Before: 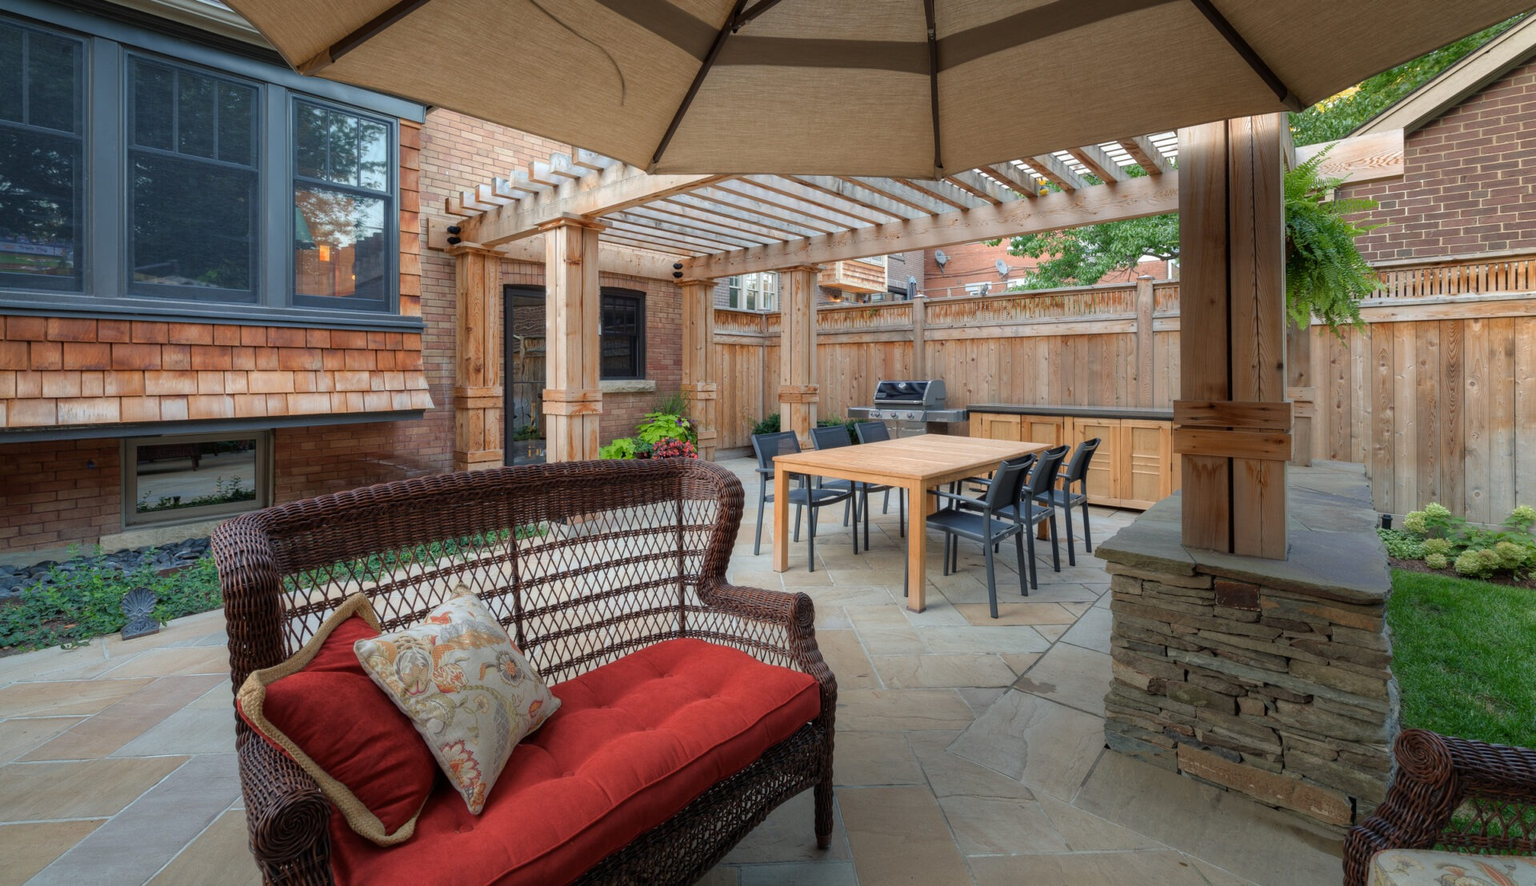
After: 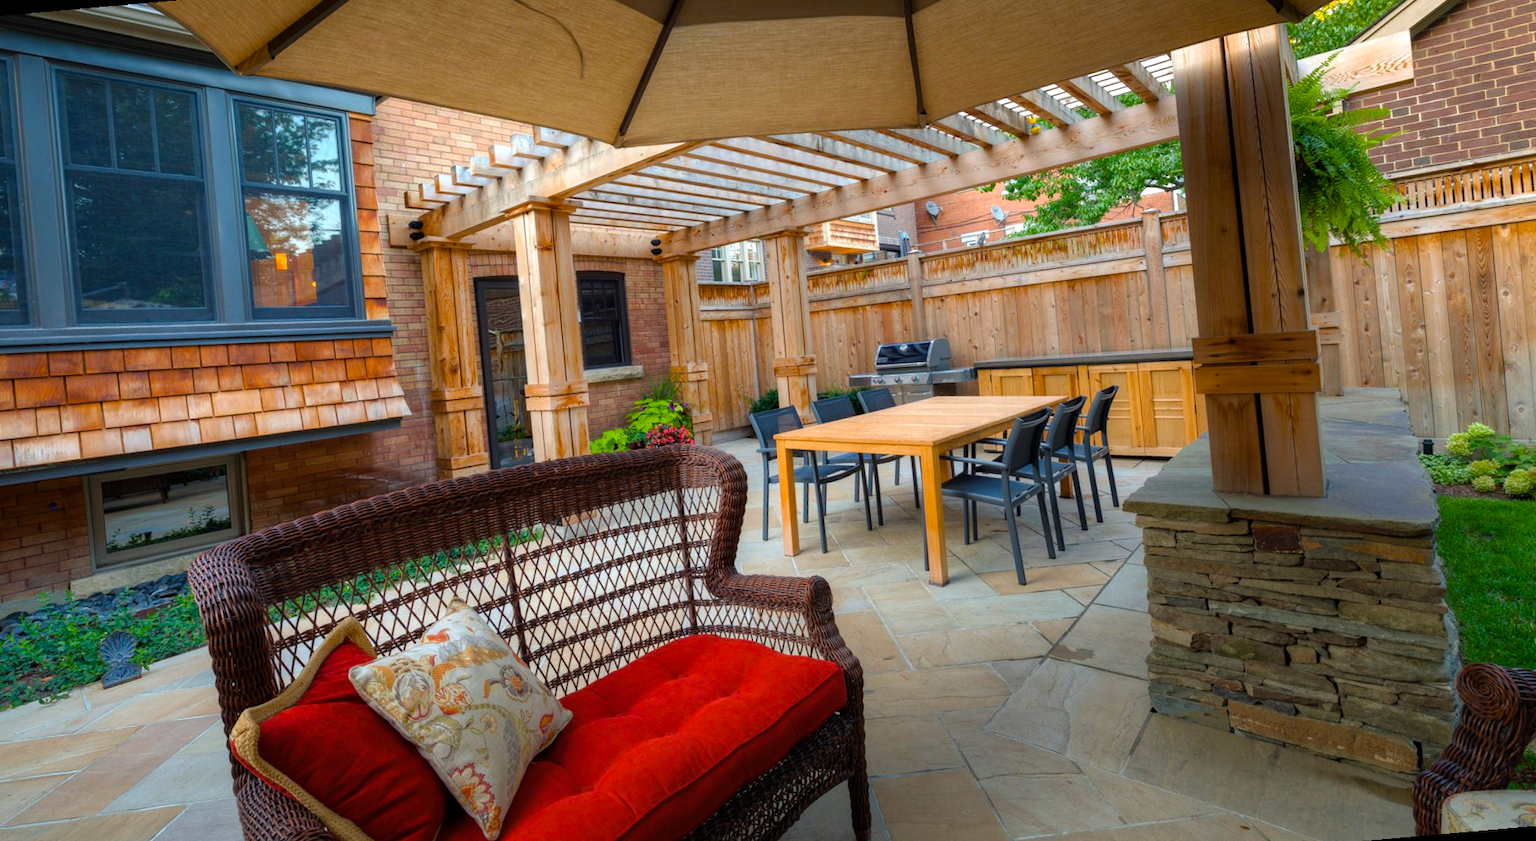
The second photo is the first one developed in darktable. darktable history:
color balance rgb: linear chroma grading › global chroma 50%, perceptual saturation grading › global saturation 2.34%, global vibrance 6.64%, contrast 12.71%, saturation formula JzAzBz (2021)
rotate and perspective: rotation -5°, crop left 0.05, crop right 0.952, crop top 0.11, crop bottom 0.89
